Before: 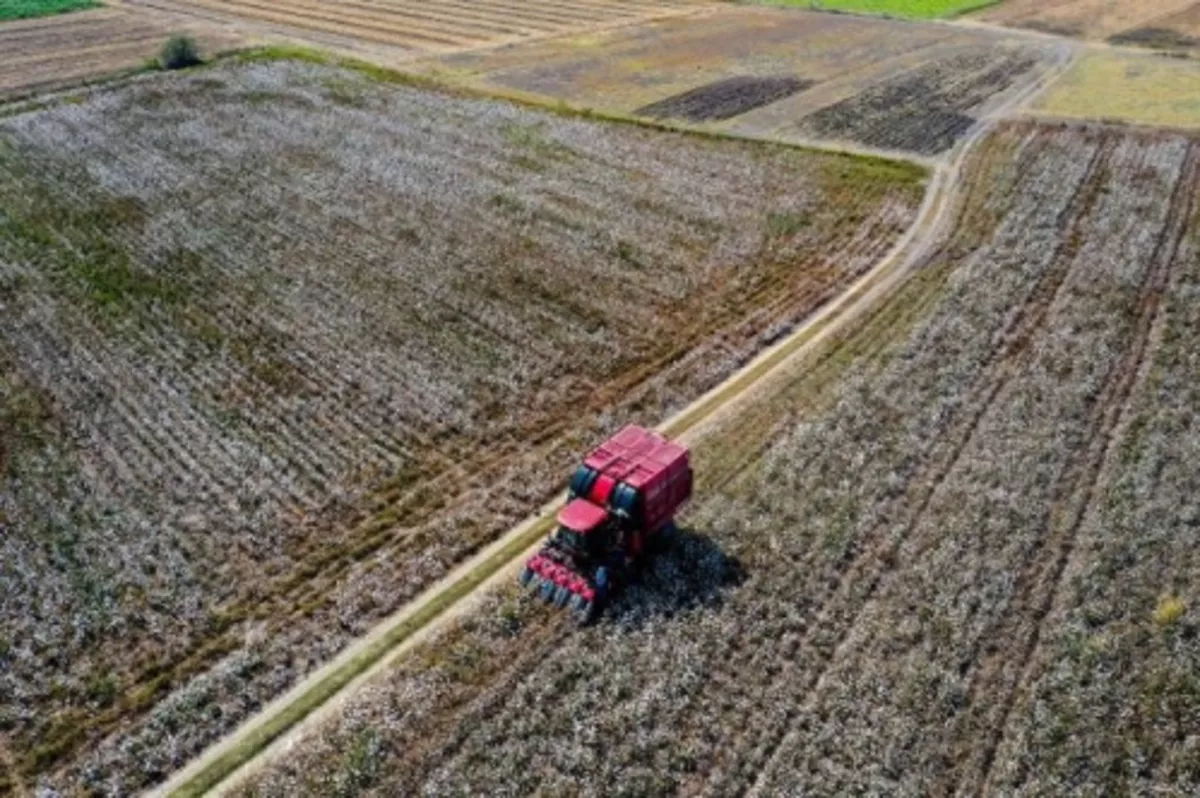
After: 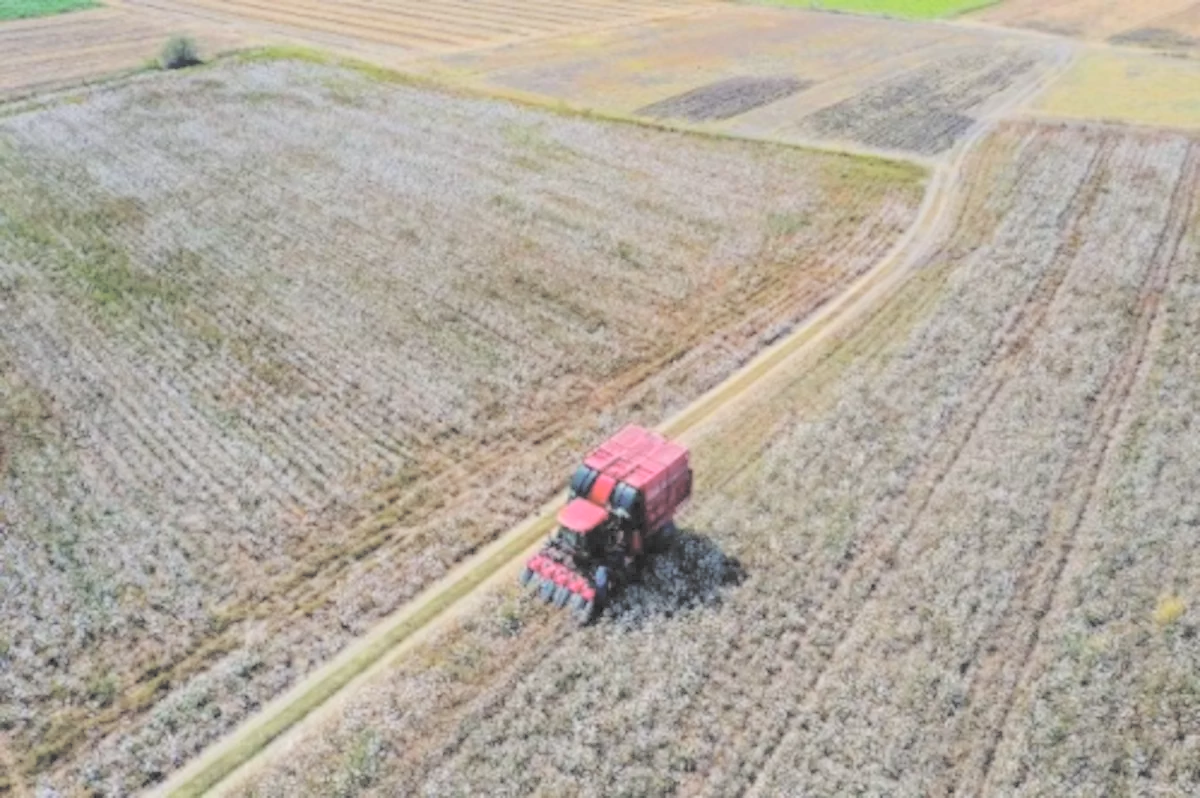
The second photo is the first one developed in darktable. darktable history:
tone equalizer: on, module defaults
contrast brightness saturation: brightness 0.991
exposure: black level correction 0, exposure -0.693 EV, compensate exposure bias true, compensate highlight preservation false
